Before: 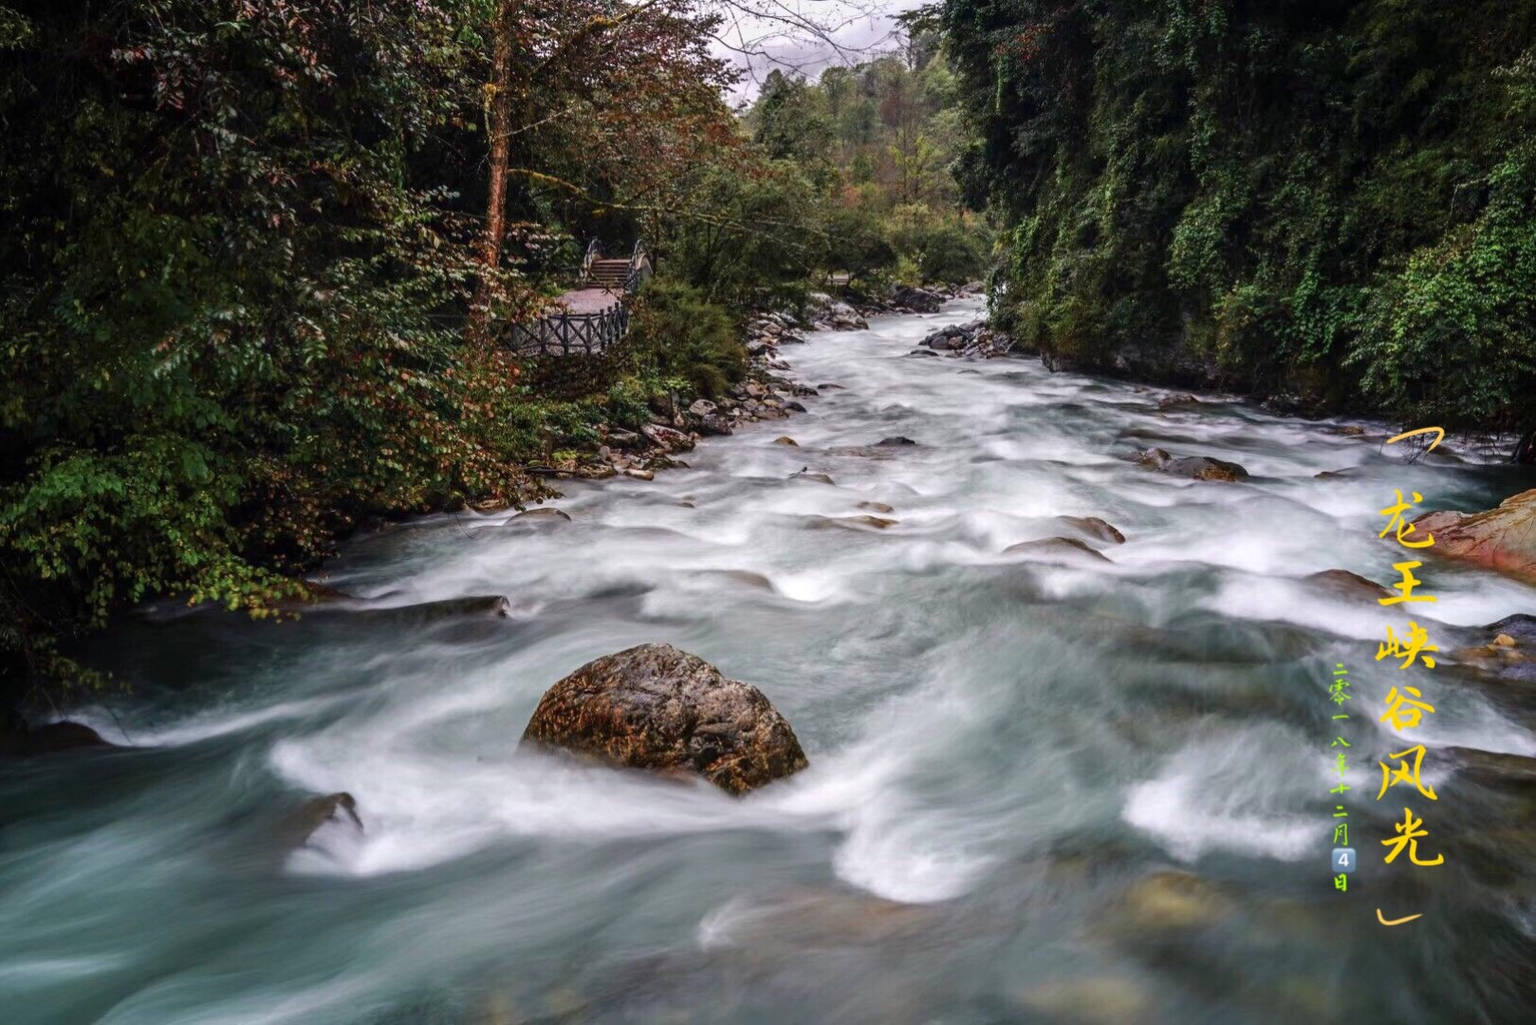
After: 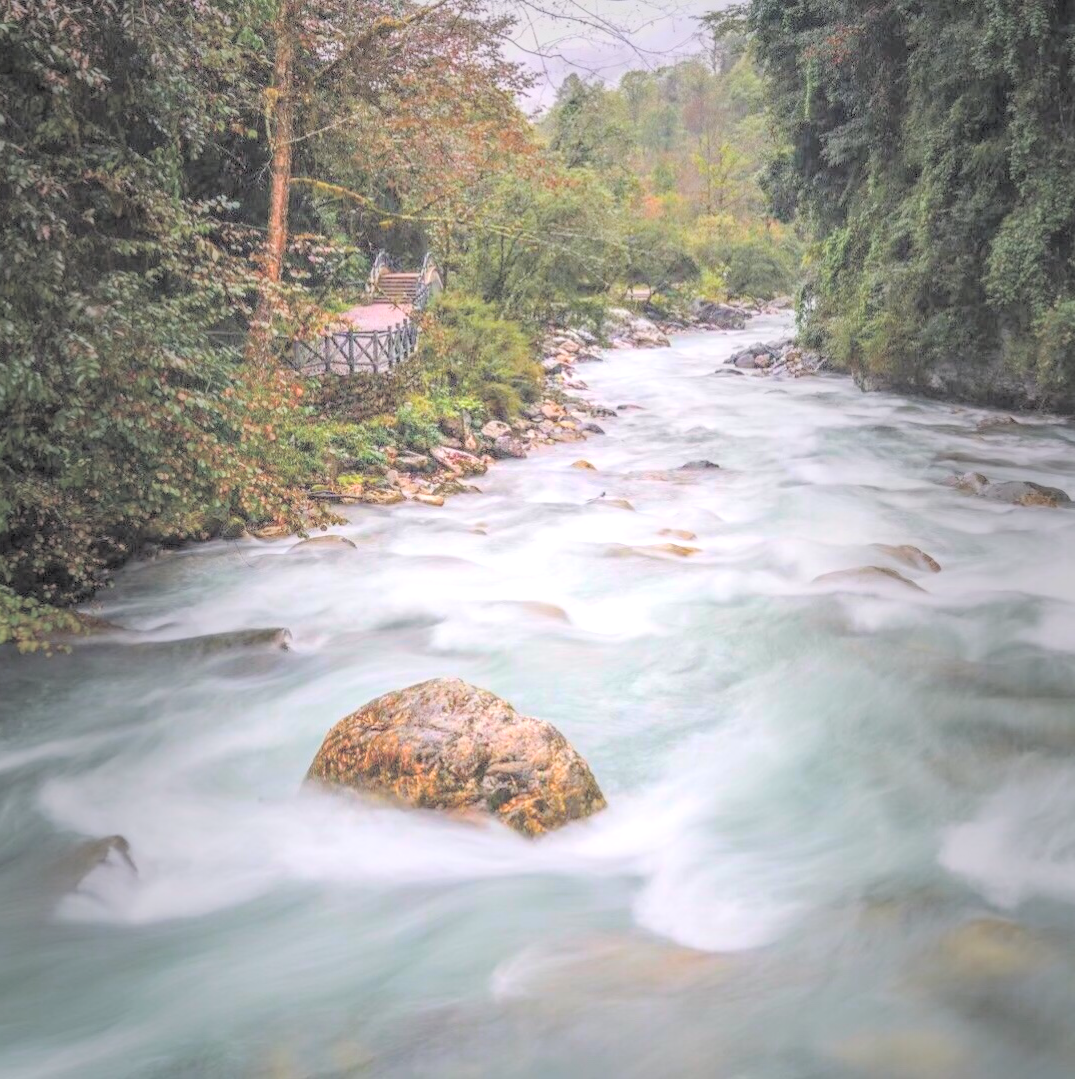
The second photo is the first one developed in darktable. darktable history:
tone equalizer: on, module defaults
crop and rotate: left 15.166%, right 18.41%
color balance rgb: highlights gain › chroma 0.11%, highlights gain › hue 332.75°, perceptual saturation grading › global saturation 25.923%, global vibrance 20%
contrast brightness saturation: brightness 0.993
exposure: exposure 0.656 EV, compensate highlight preservation false
vignetting: fall-off start 17.34%, fall-off radius 136.74%, width/height ratio 0.627, shape 0.597, dithering 16-bit output
